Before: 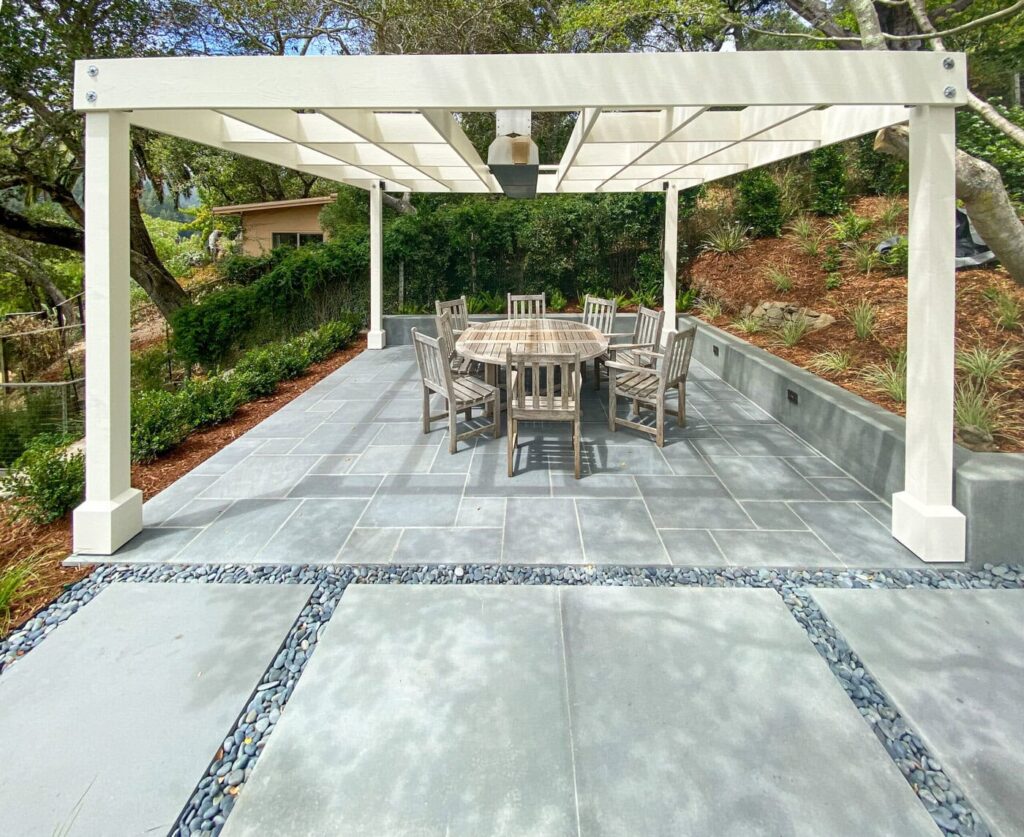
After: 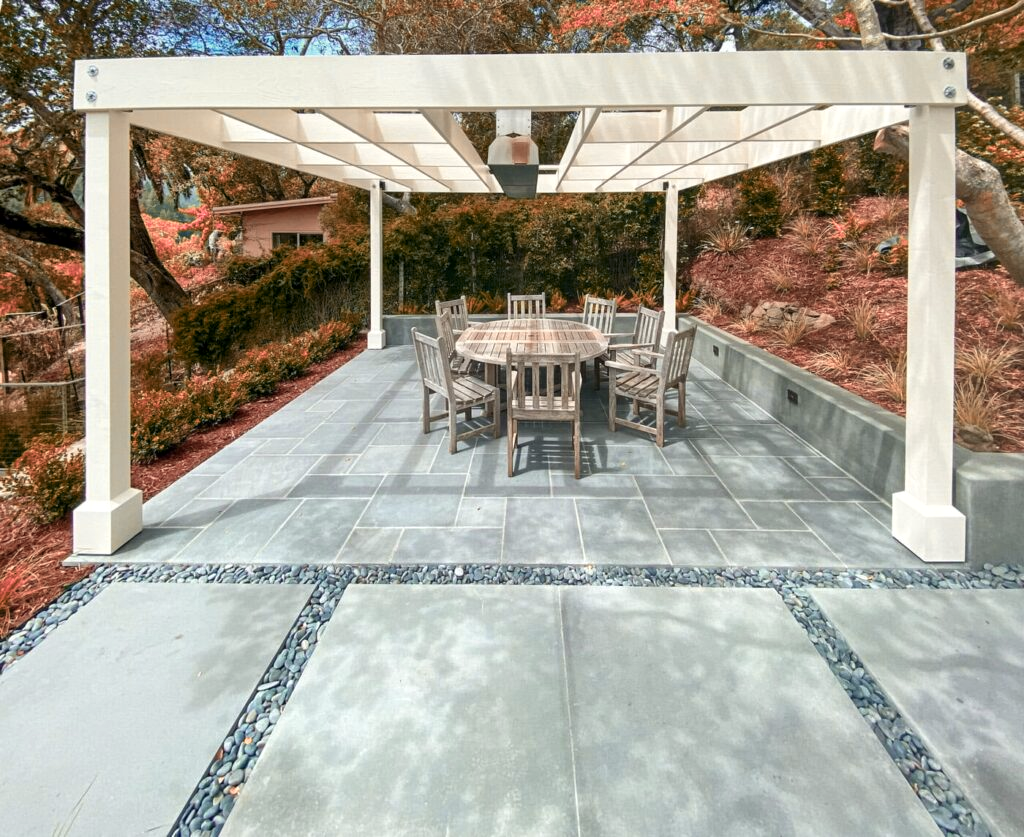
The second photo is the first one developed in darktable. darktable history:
local contrast: mode bilateral grid, contrast 20, coarseness 50, detail 120%, midtone range 0.2
color zones: curves: ch2 [(0, 0.488) (0.143, 0.417) (0.286, 0.212) (0.429, 0.179) (0.571, 0.154) (0.714, 0.415) (0.857, 0.495) (1, 0.488)]
